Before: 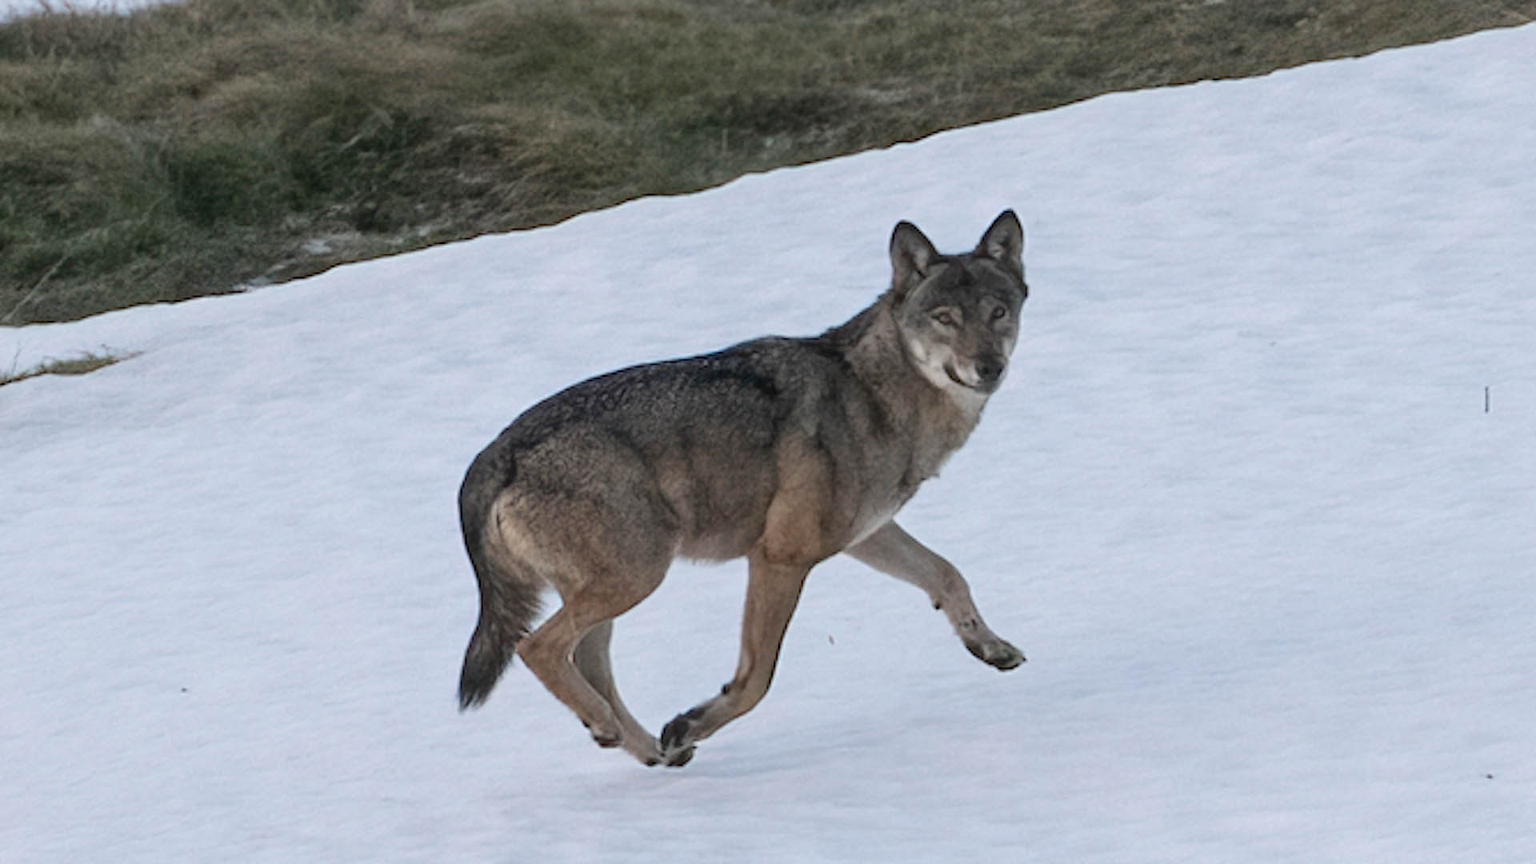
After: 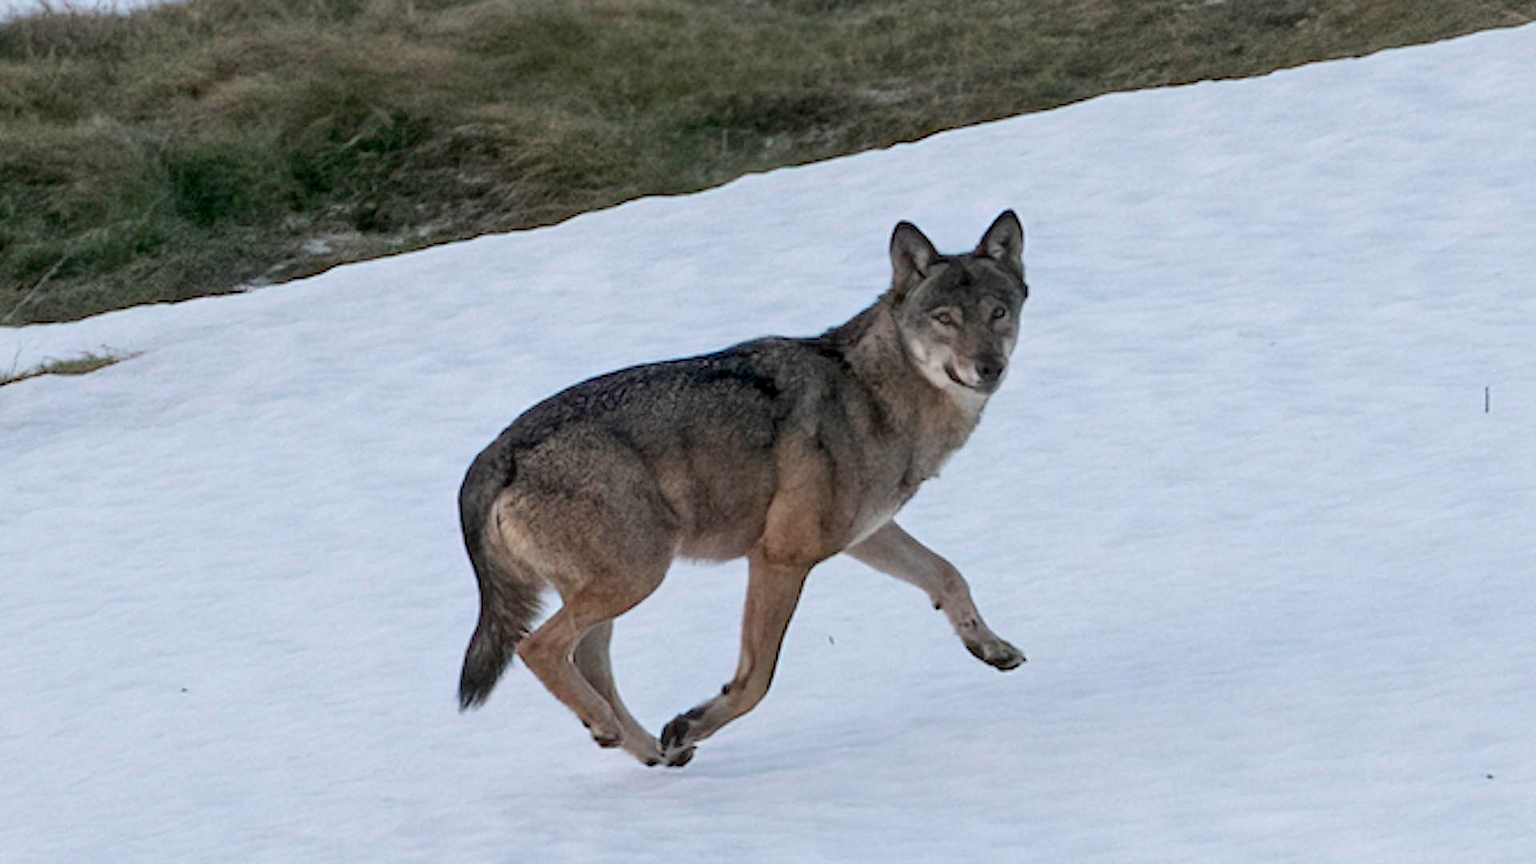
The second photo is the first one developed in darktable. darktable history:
exposure: black level correction 0.009, exposure 0.017 EV, compensate exposure bias true, compensate highlight preservation false
